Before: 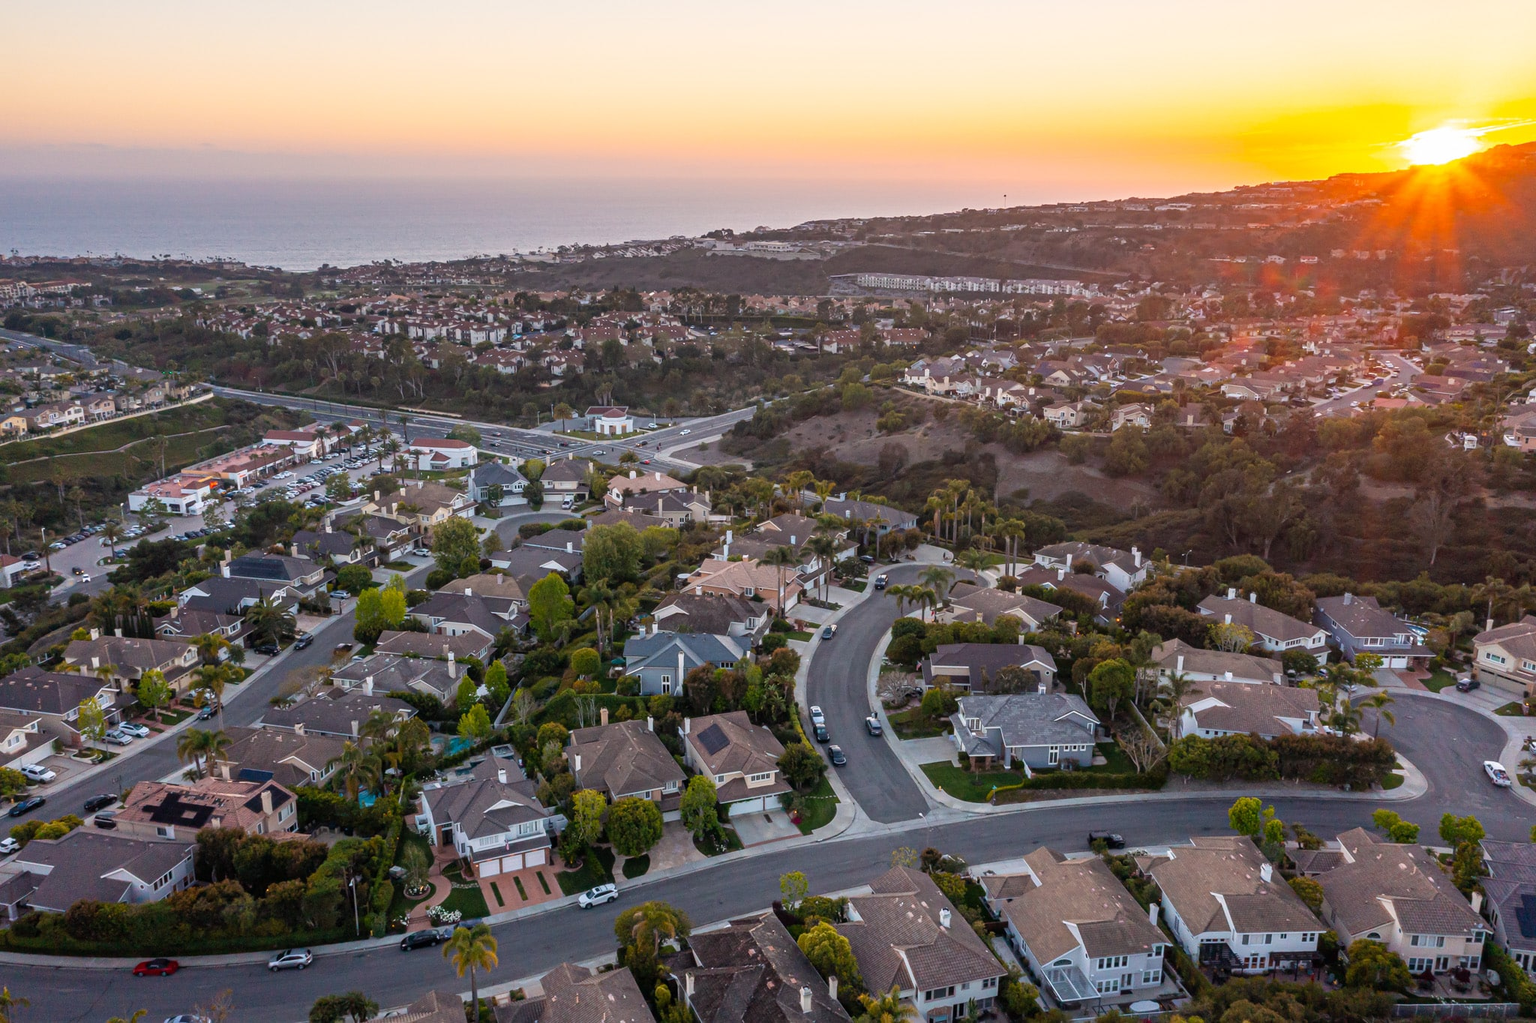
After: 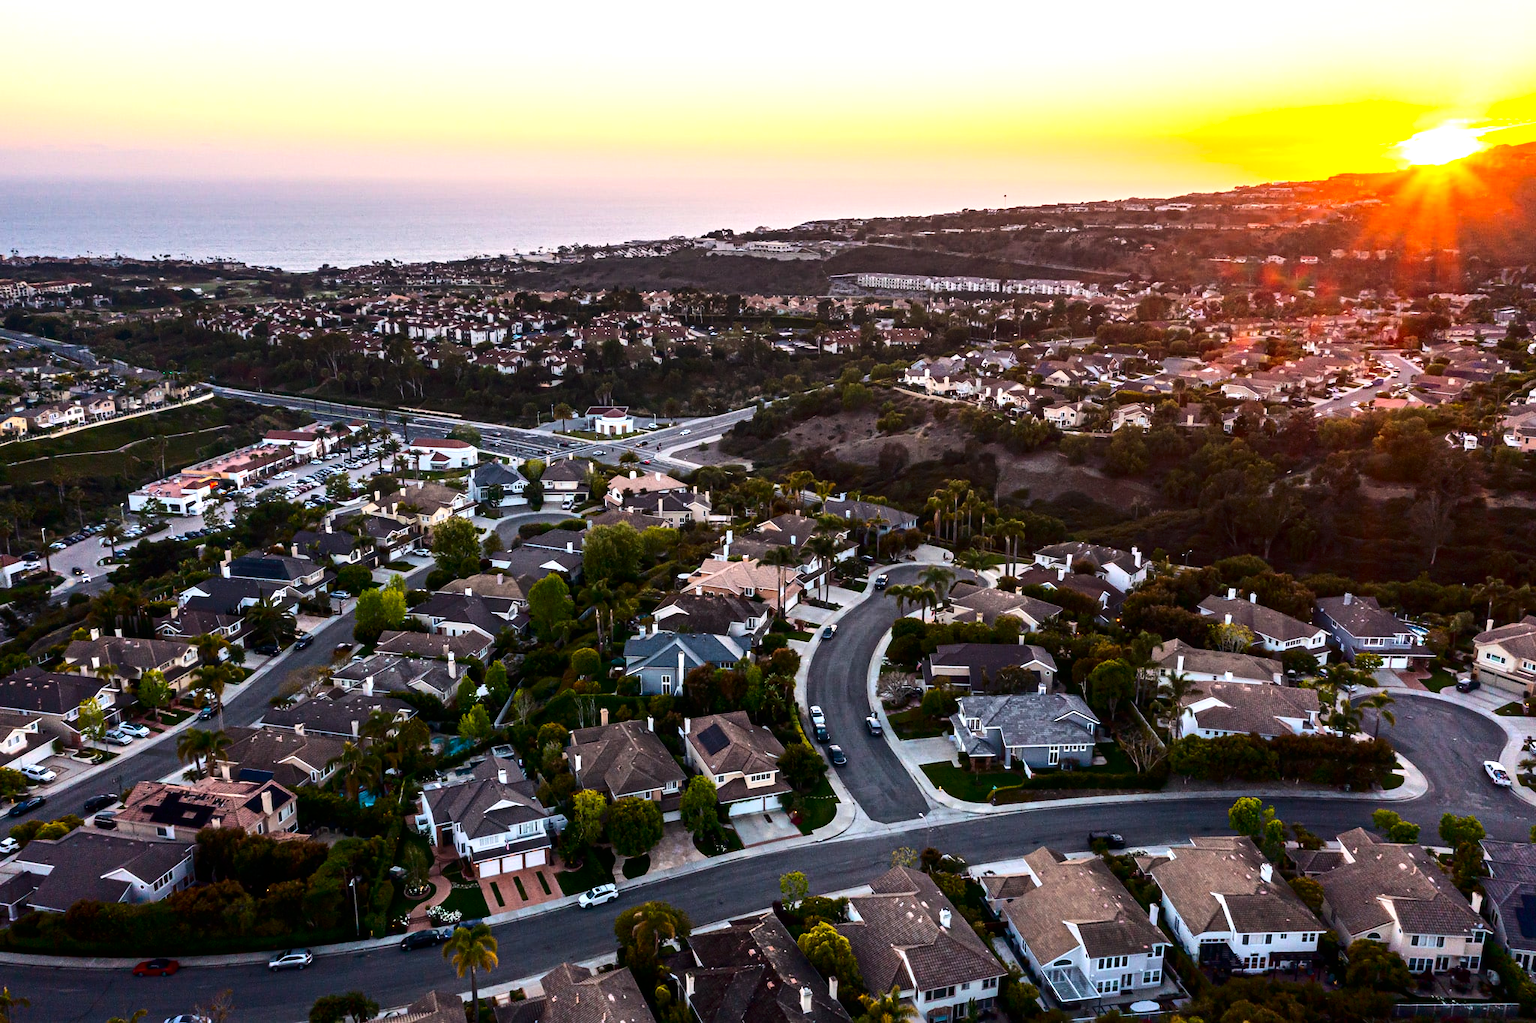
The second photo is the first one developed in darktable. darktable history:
contrast brightness saturation: contrast 0.19, brightness -0.11, saturation 0.21
tone equalizer: -8 EV -0.75 EV, -7 EV -0.7 EV, -6 EV -0.6 EV, -5 EV -0.4 EV, -3 EV 0.4 EV, -2 EV 0.6 EV, -1 EV 0.7 EV, +0 EV 0.75 EV, edges refinement/feathering 500, mask exposure compensation -1.57 EV, preserve details no
